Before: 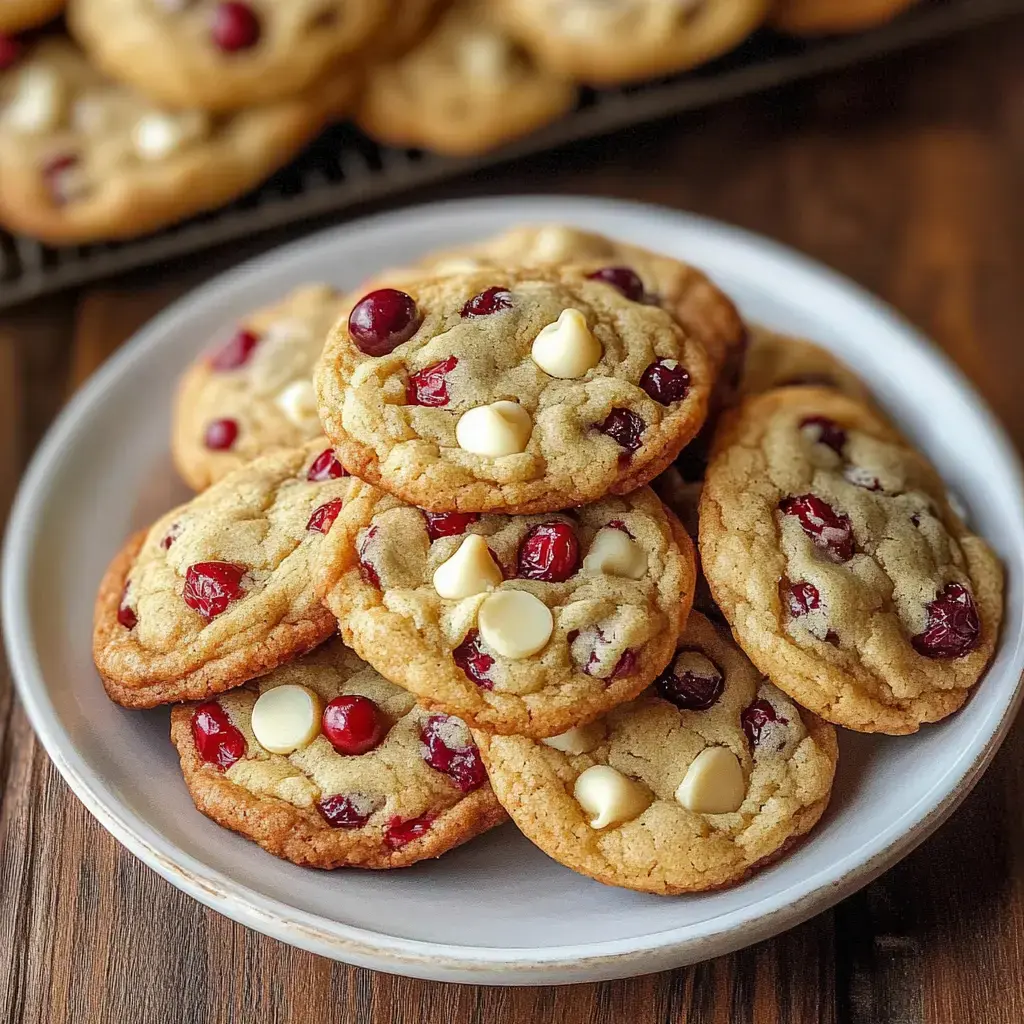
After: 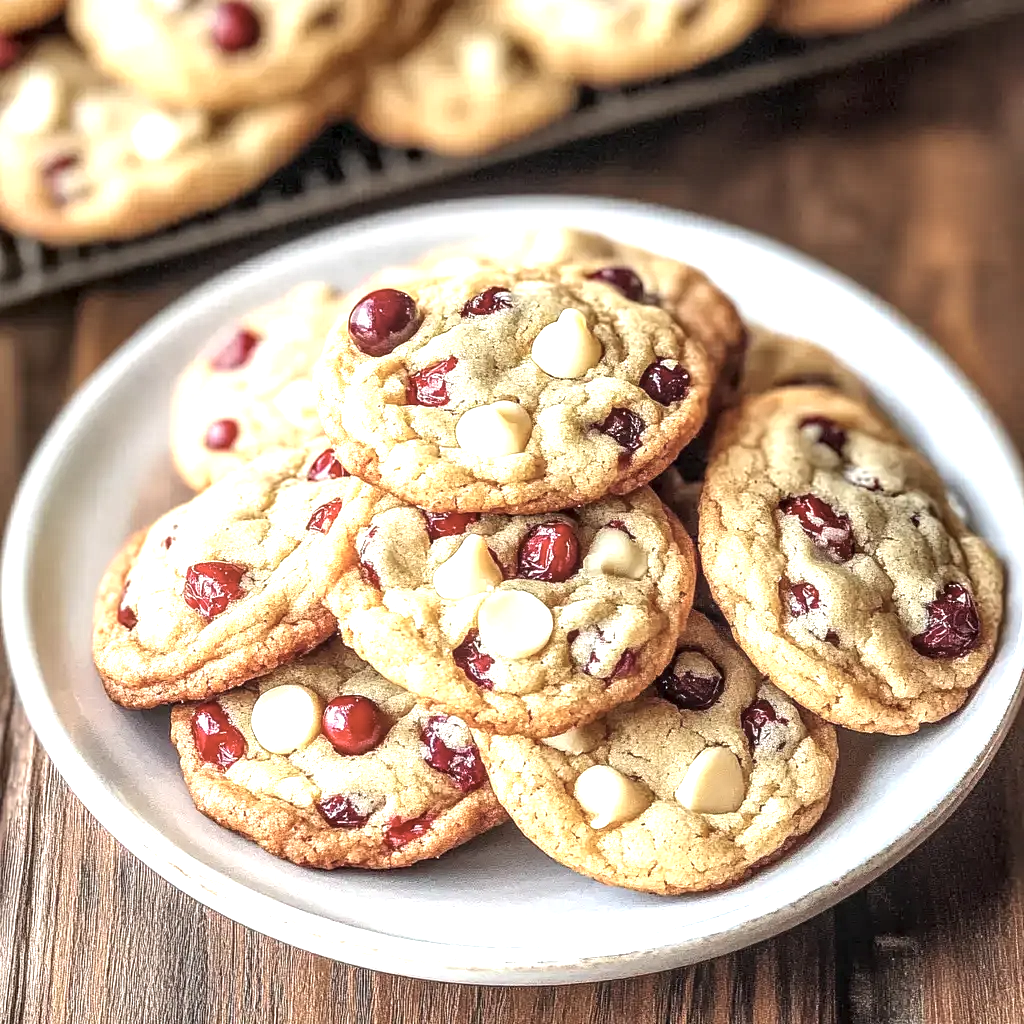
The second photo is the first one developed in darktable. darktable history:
contrast brightness saturation: contrast 0.057, brightness -0.013, saturation -0.231
color zones: curves: ch0 [(0, 0.5) (0.143, 0.52) (0.286, 0.5) (0.429, 0.5) (0.571, 0.5) (0.714, 0.5) (0.857, 0.5) (1, 0.5)]; ch1 [(0, 0.489) (0.155, 0.45) (0.286, 0.466) (0.429, 0.5) (0.571, 0.5) (0.714, 0.5) (0.857, 0.5) (1, 0.489)]
local contrast: detail 130%
exposure: black level correction 0, exposure 1.284 EV, compensate exposure bias true, compensate highlight preservation false
